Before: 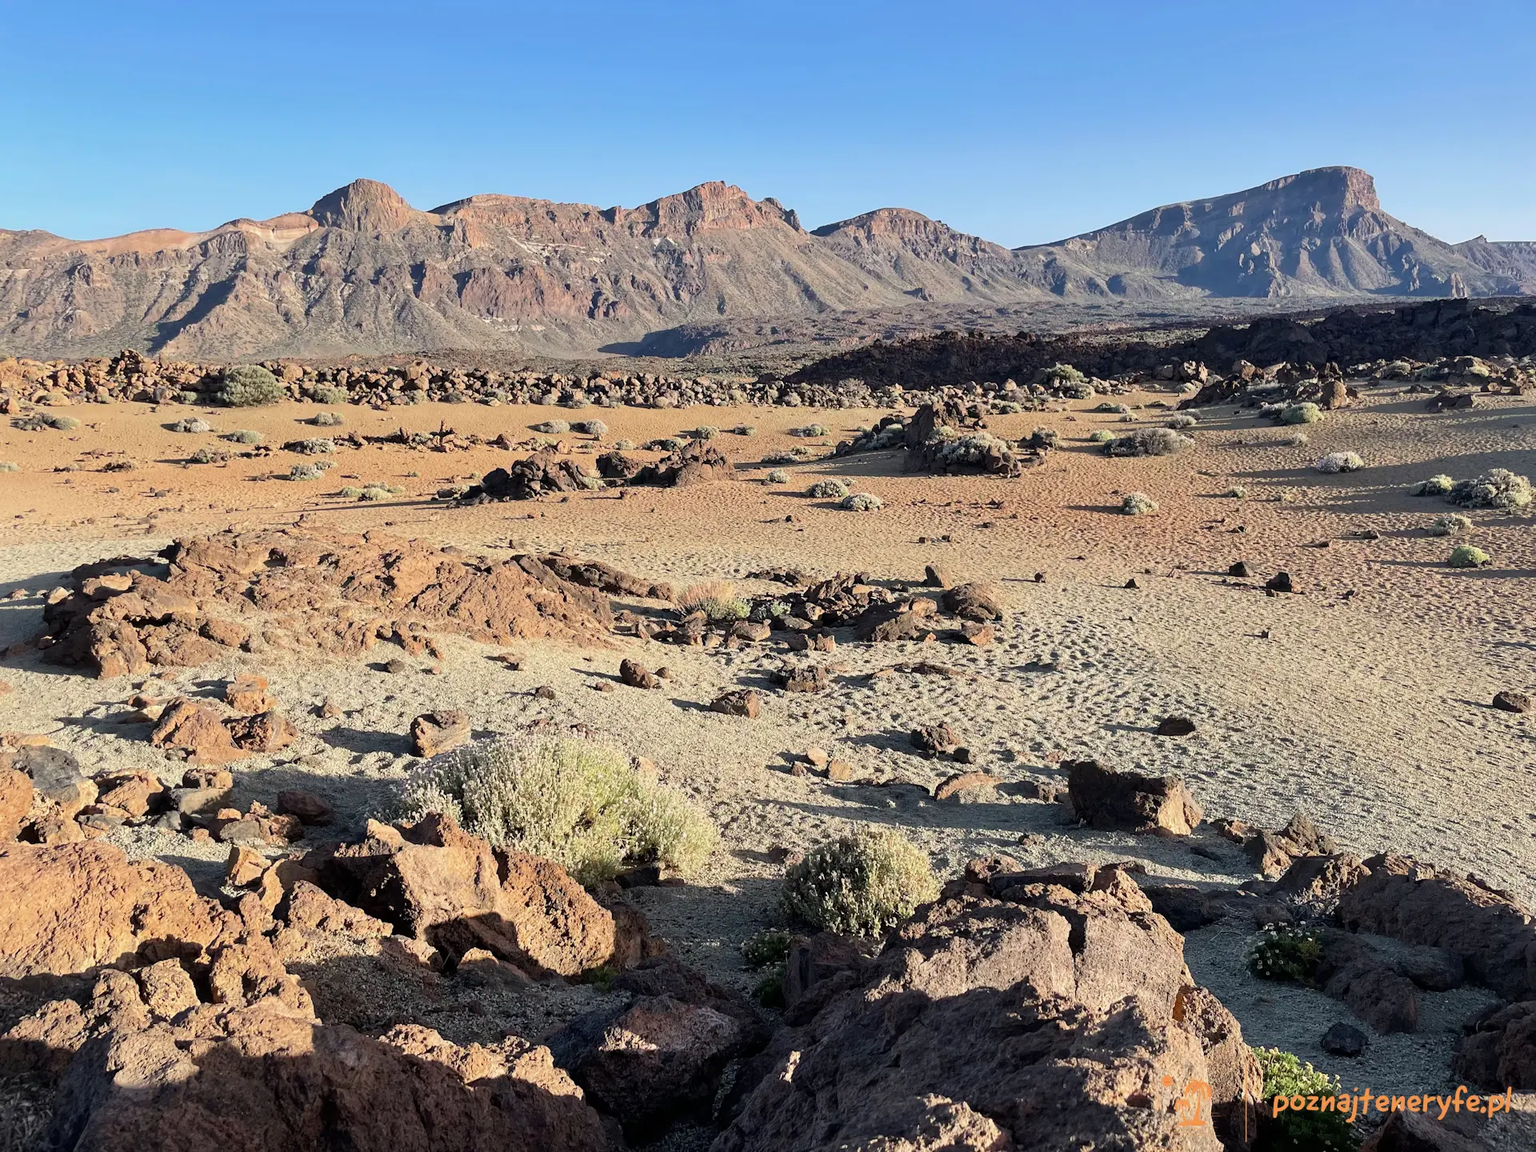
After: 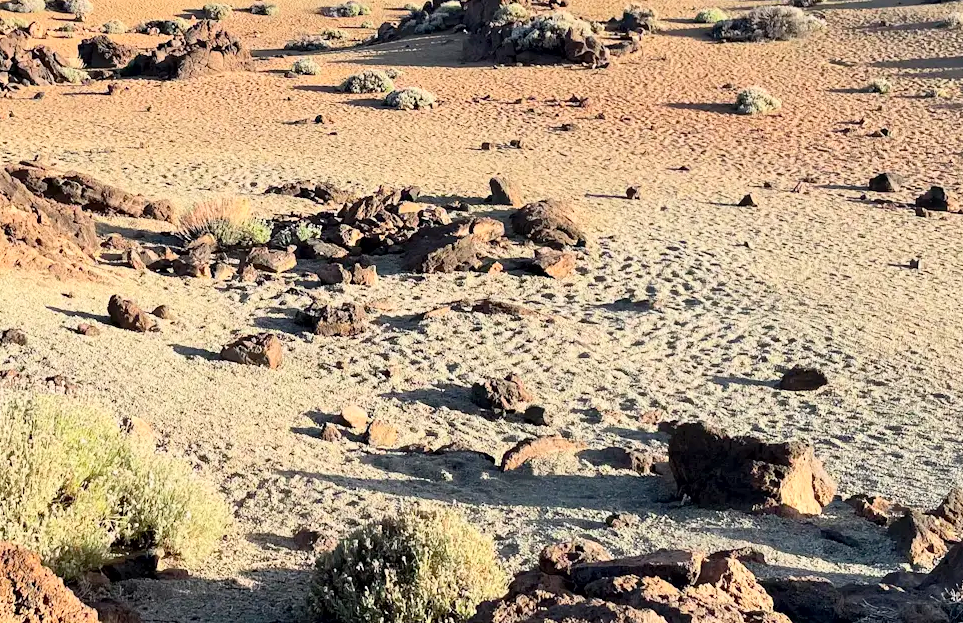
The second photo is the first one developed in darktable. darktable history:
contrast brightness saturation: contrast 0.202, brightness 0.16, saturation 0.228
crop: left 34.759%, top 36.758%, right 15.052%, bottom 19.94%
